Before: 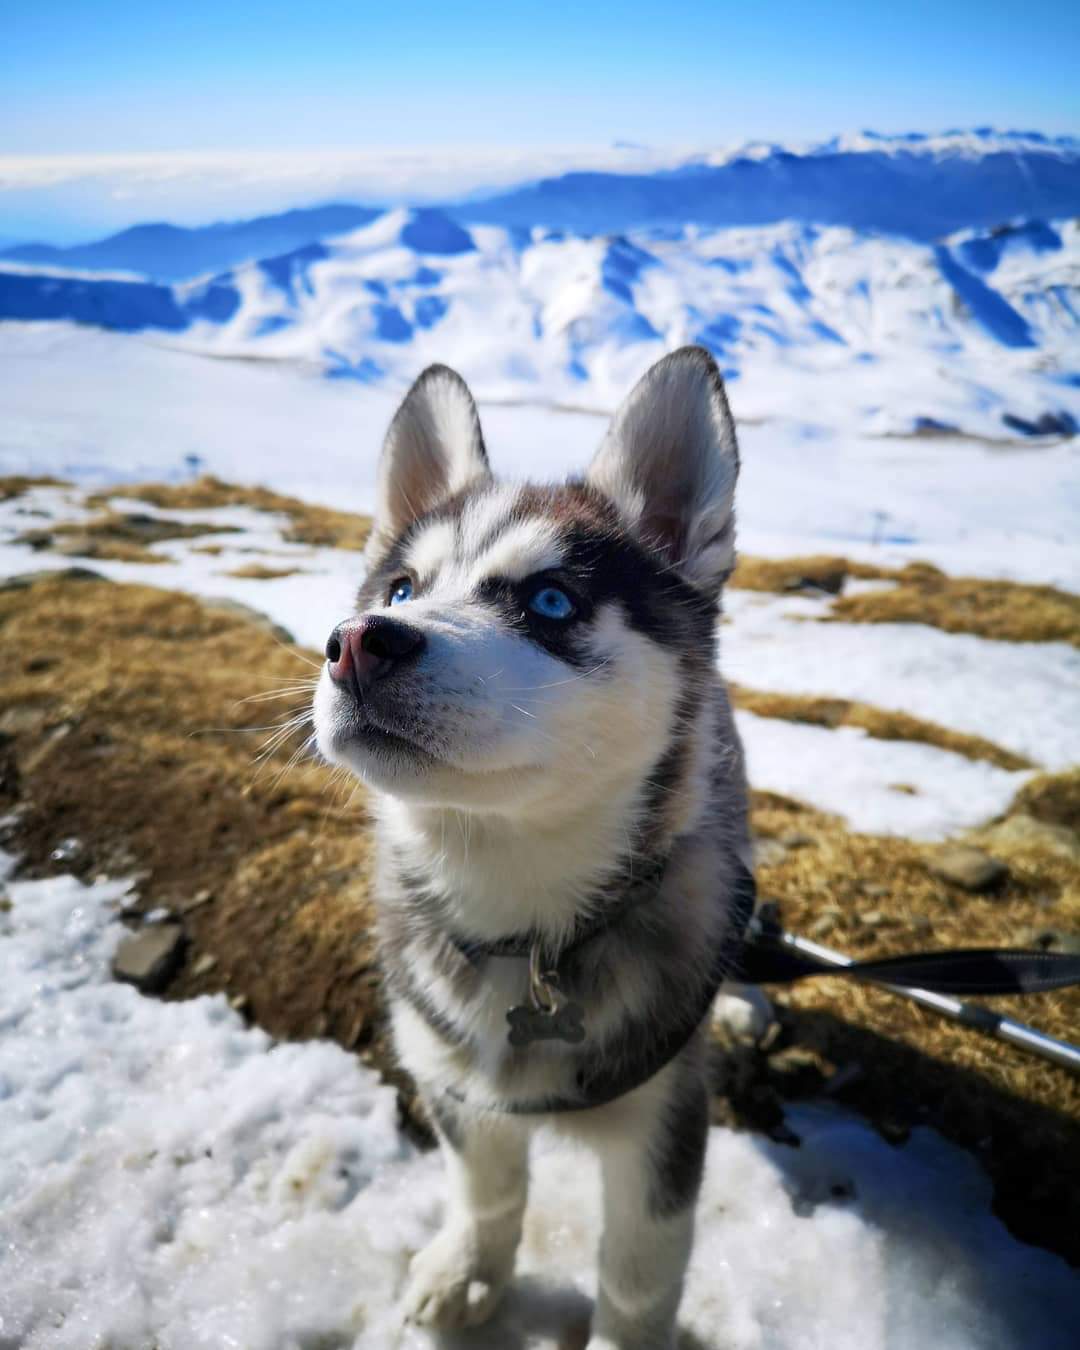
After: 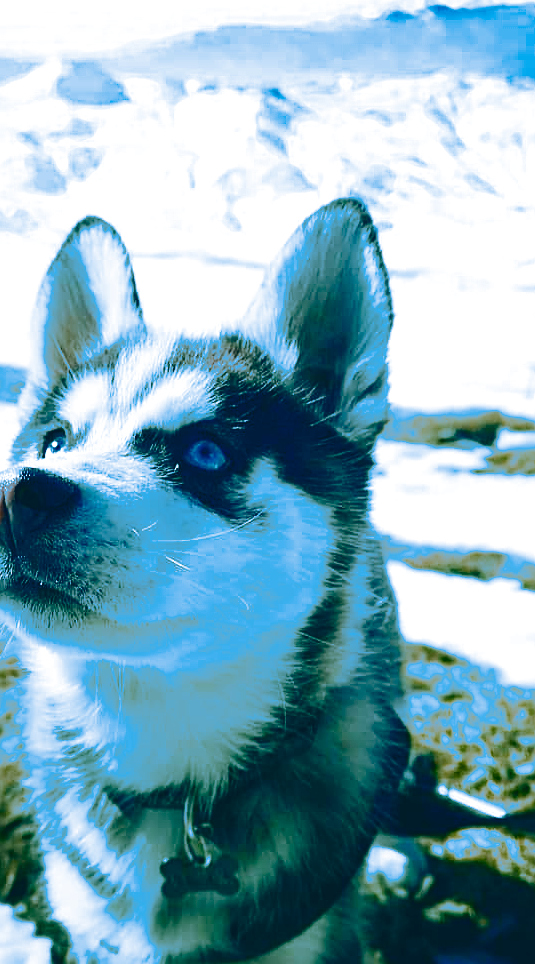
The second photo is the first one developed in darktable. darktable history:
exposure: black level correction 0, exposure 1 EV, compensate exposure bias true, compensate highlight preservation false
contrast brightness saturation: contrast 0.28
color balance rgb: perceptual saturation grading › global saturation 20%, perceptual saturation grading › highlights -25%, perceptual saturation grading › shadows 25%
color correction: highlights a* -15.58, highlights b* 40, shadows a* -40, shadows b* -26.18
tone equalizer: on, module defaults
crop: left 32.075%, top 10.976%, right 18.355%, bottom 17.596%
split-toning: shadows › hue 220°, shadows › saturation 0.64, highlights › hue 220°, highlights › saturation 0.64, balance 0, compress 5.22%
sharpen: on, module defaults
